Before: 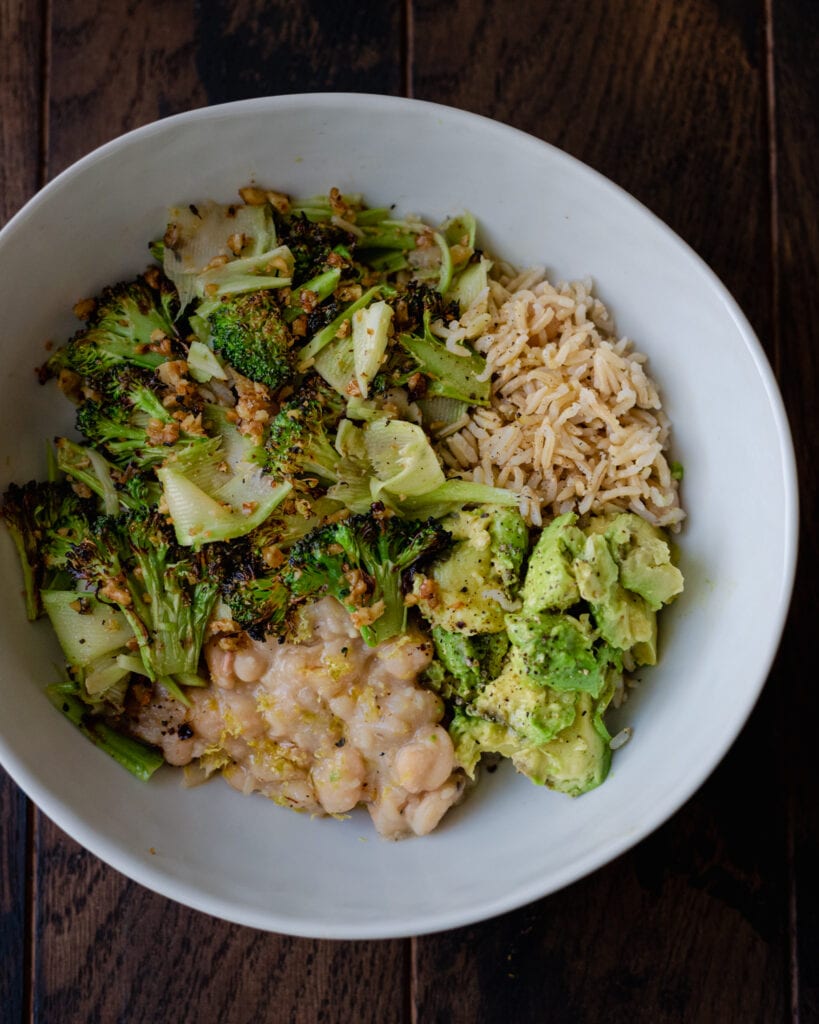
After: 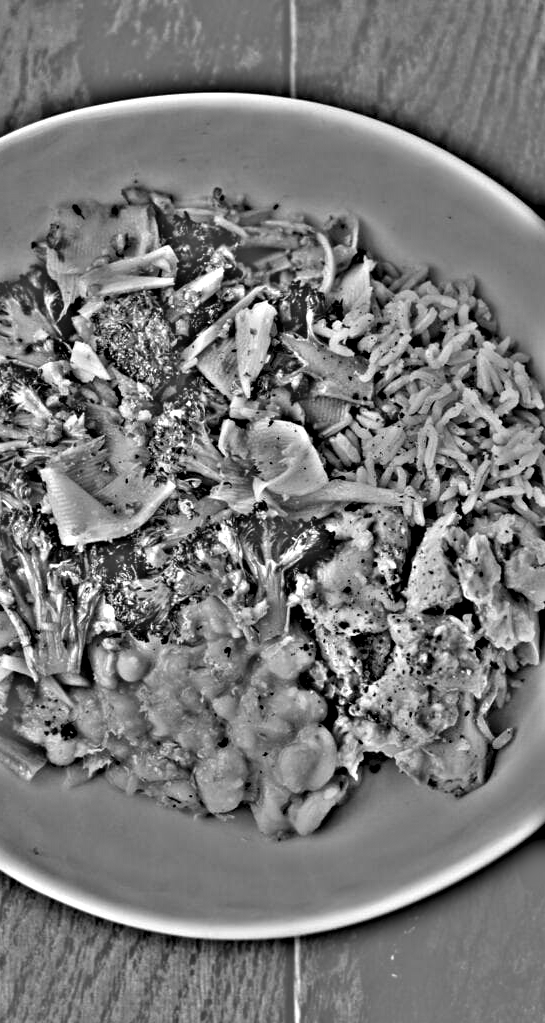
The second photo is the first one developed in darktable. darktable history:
crop and rotate: left 14.292%, right 19.041%
highpass: sharpness 49.79%, contrast boost 49.79%
